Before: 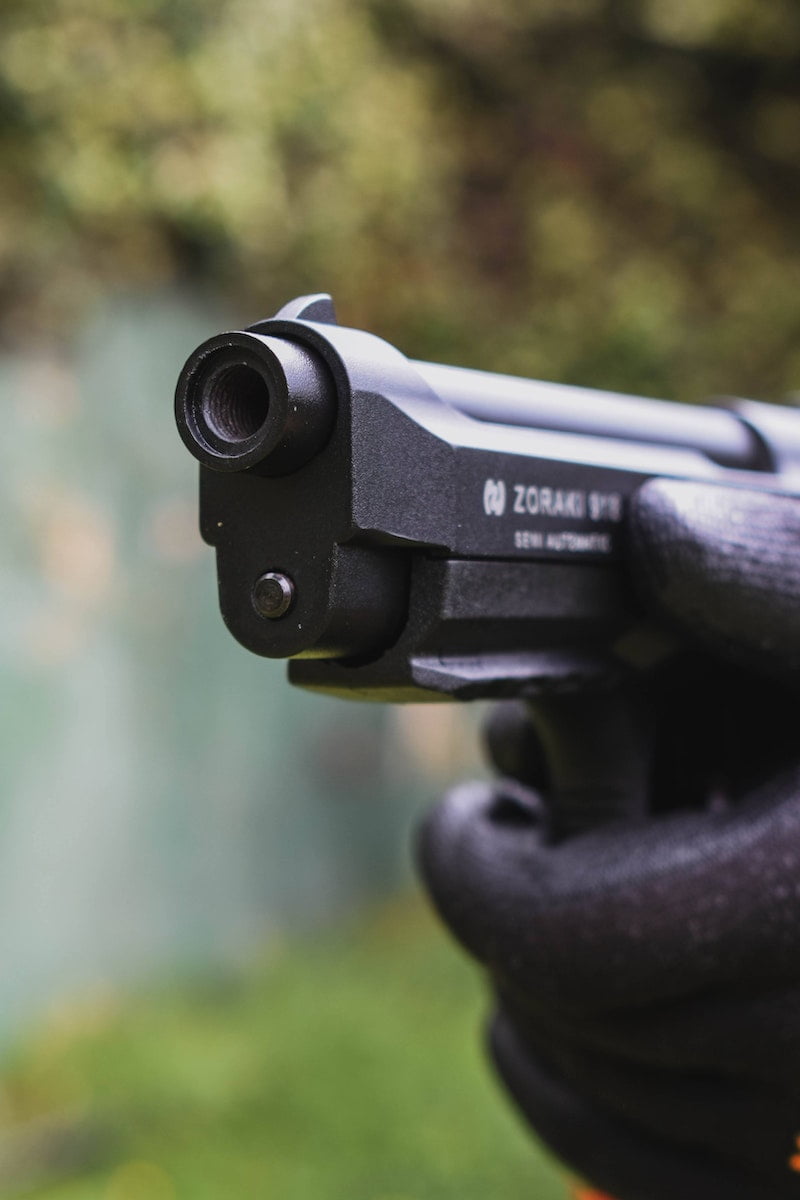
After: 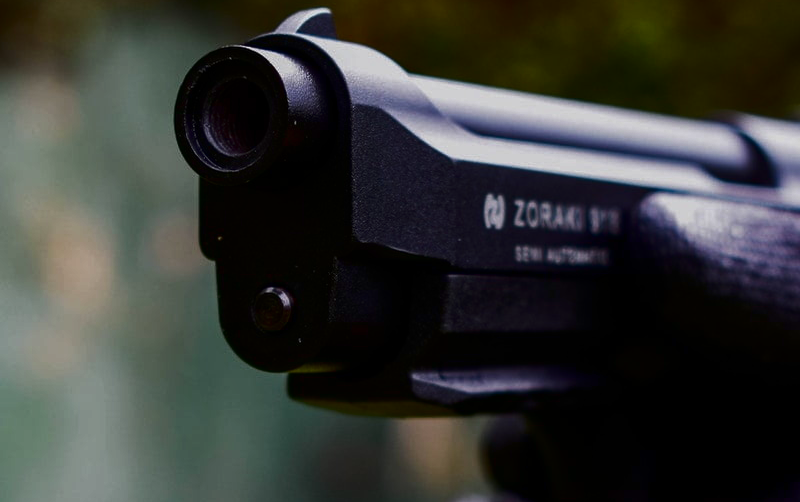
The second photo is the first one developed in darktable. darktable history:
contrast brightness saturation: contrast 0.09, brightness -0.59, saturation 0.17
crop and rotate: top 23.84%, bottom 34.294%
shadows and highlights: radius 93.07, shadows -14.46, white point adjustment 0.23, highlights 31.48, compress 48.23%, highlights color adjustment 52.79%, soften with gaussian
